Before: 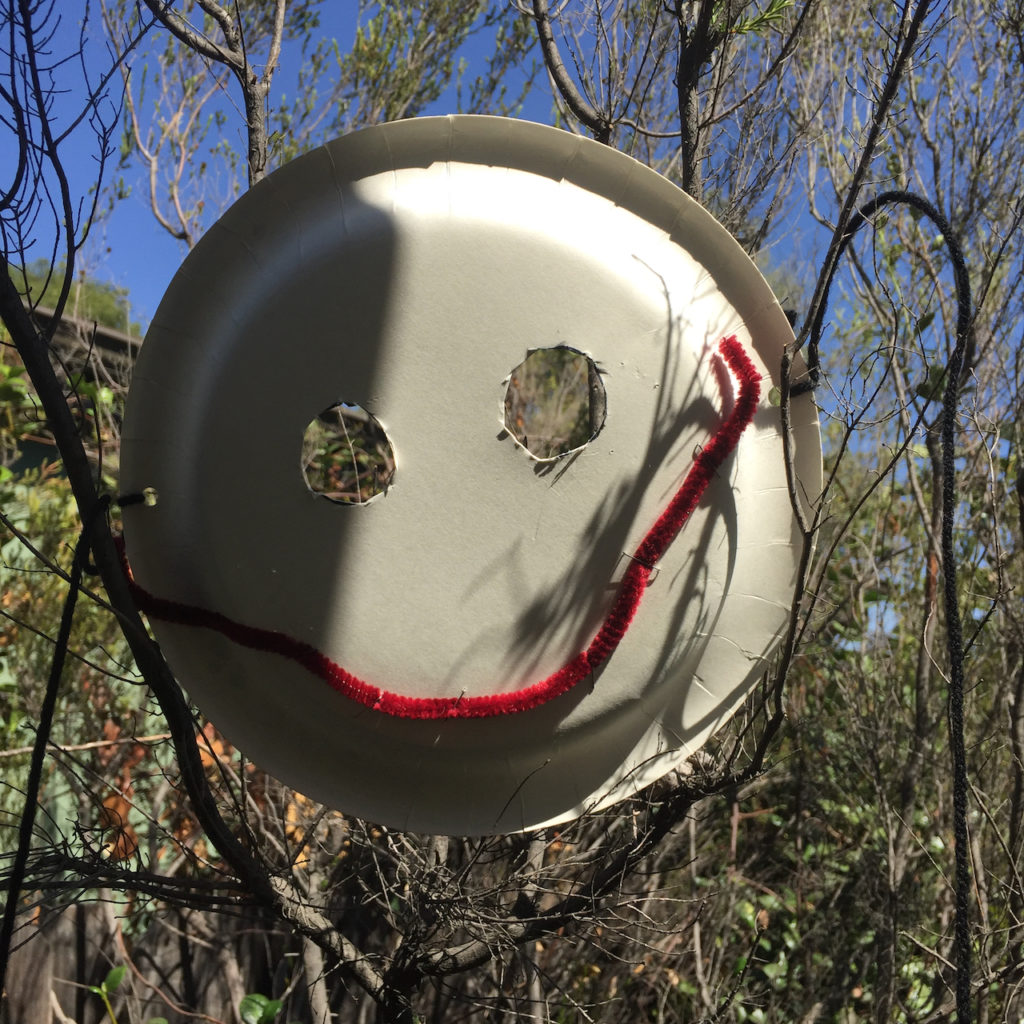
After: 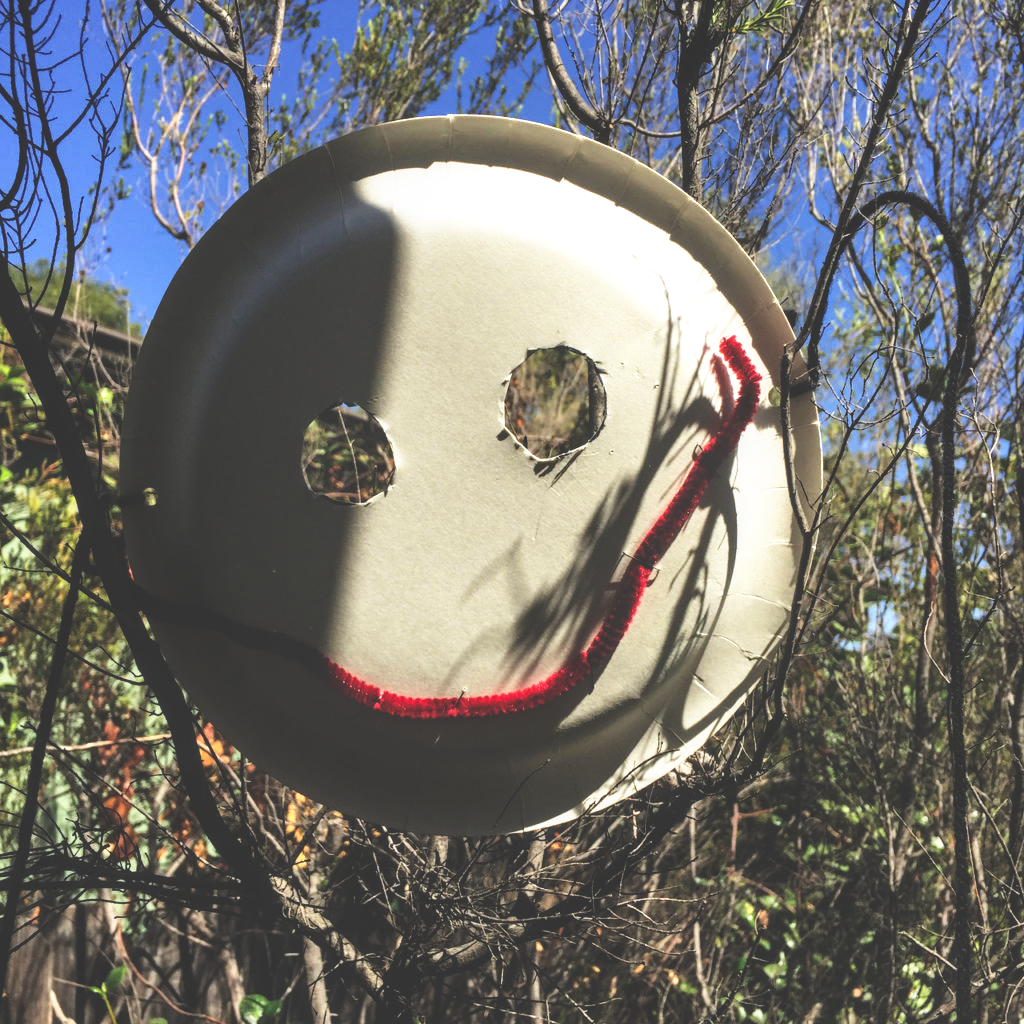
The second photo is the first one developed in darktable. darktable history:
contrast brightness saturation: saturation -0.05
local contrast: on, module defaults
base curve: curves: ch0 [(0, 0.036) (0.007, 0.037) (0.604, 0.887) (1, 1)], preserve colors none
